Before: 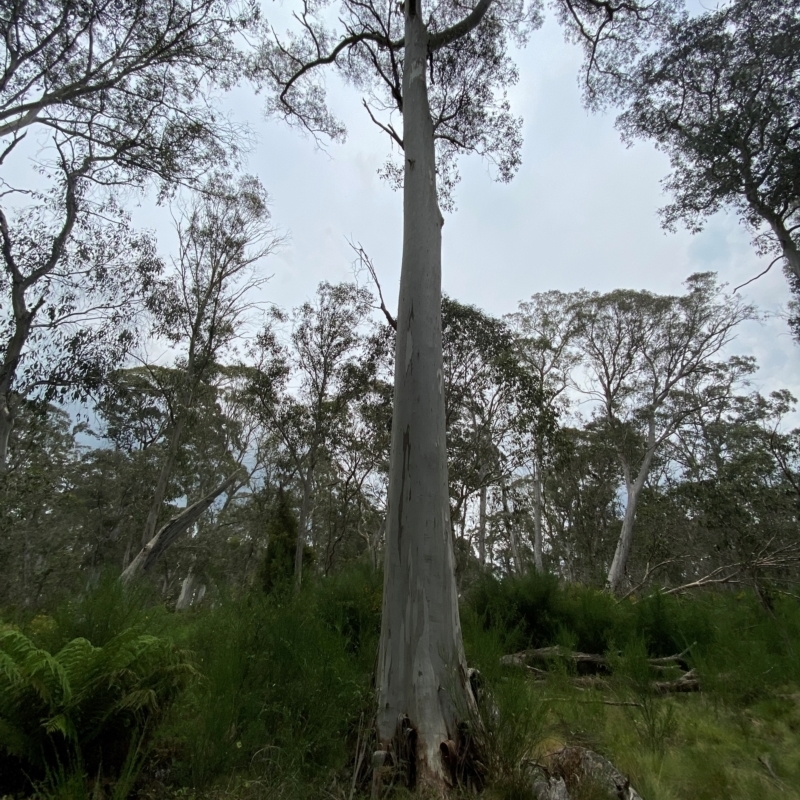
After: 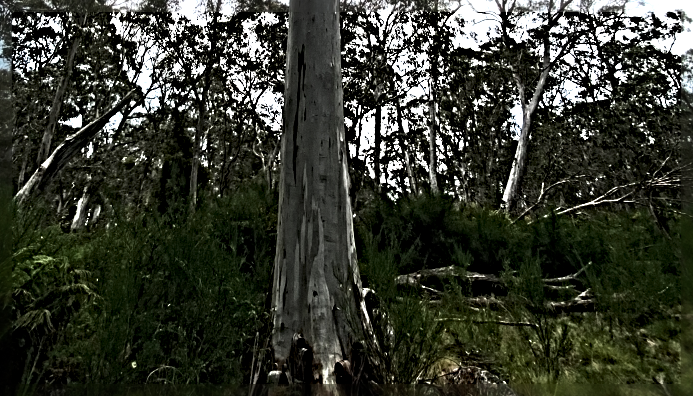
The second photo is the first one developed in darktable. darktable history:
sharpen: radius 6.27, amount 1.791, threshold 0.02
tone equalizer: -8 EV -1.11 EV, -7 EV -1 EV, -6 EV -0.905 EV, -5 EV -0.586 EV, -3 EV 0.601 EV, -2 EV 0.891 EV, -1 EV 1 EV, +0 EV 1.07 EV, edges refinement/feathering 500, mask exposure compensation -1.57 EV, preserve details no
crop and rotate: left 13.324%, top 47.577%, bottom 2.825%
